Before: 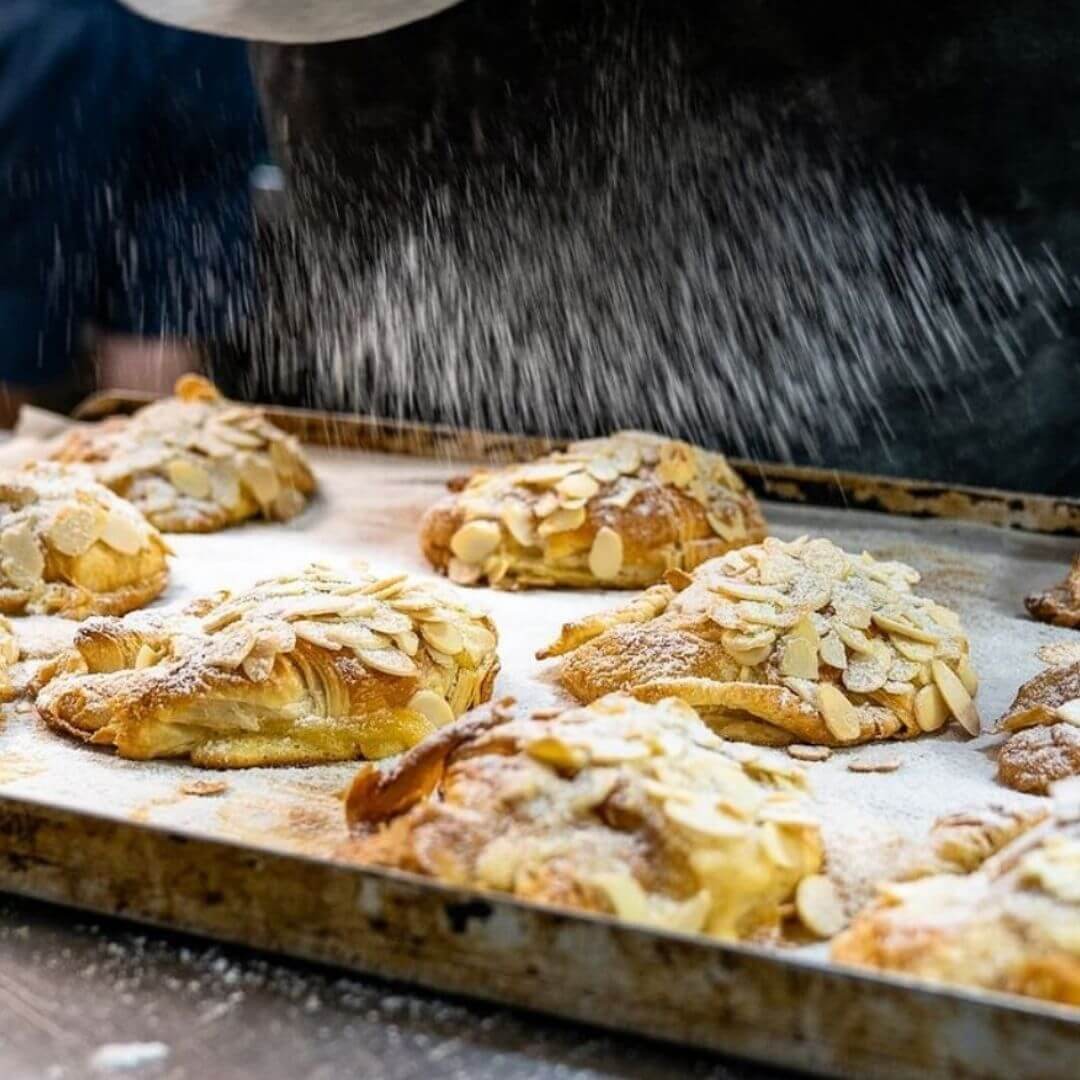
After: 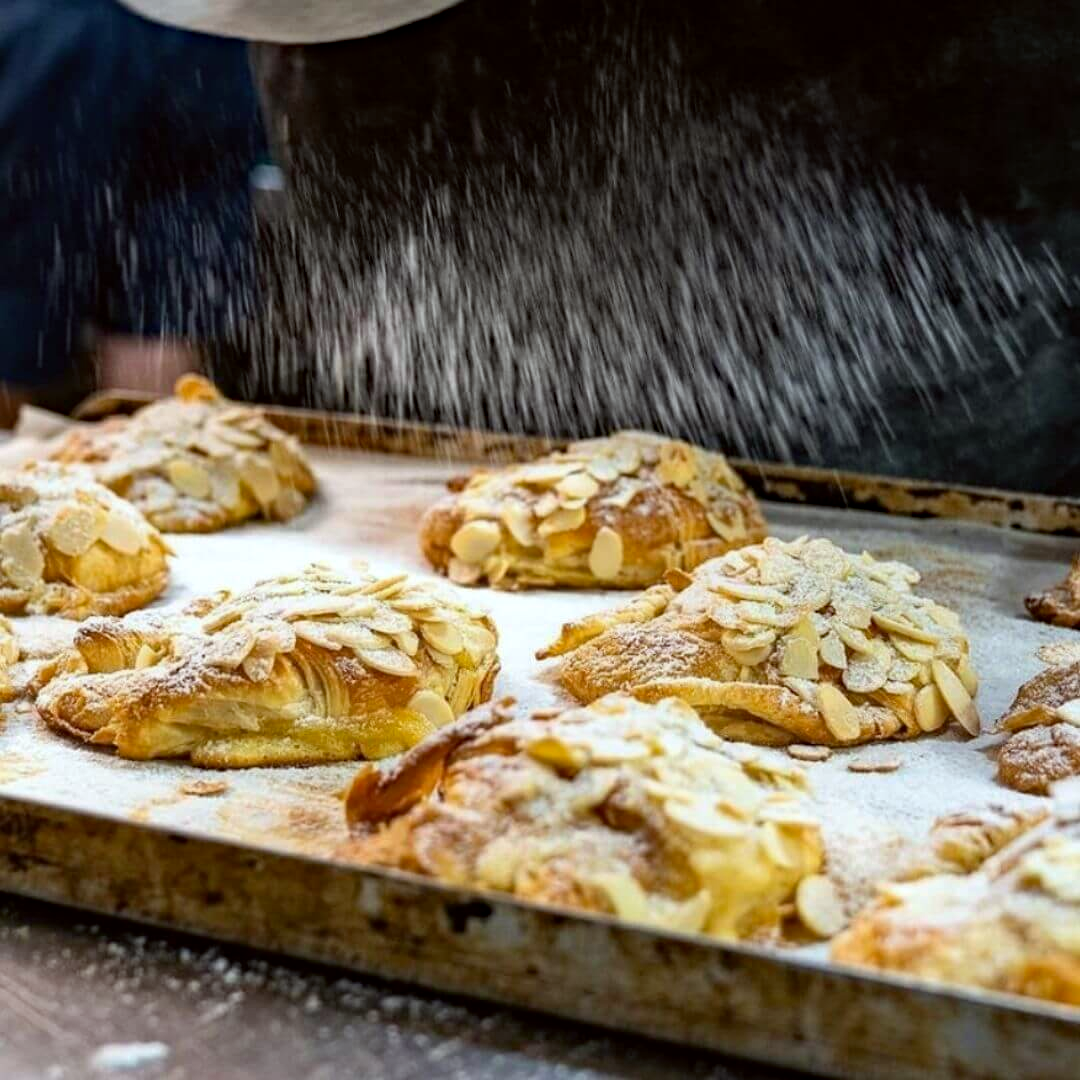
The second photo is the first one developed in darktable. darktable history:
color correction: highlights a* -2.98, highlights b* -2.15, shadows a* 2.01, shadows b* 2.67
haze removal: compatibility mode true, adaptive false
